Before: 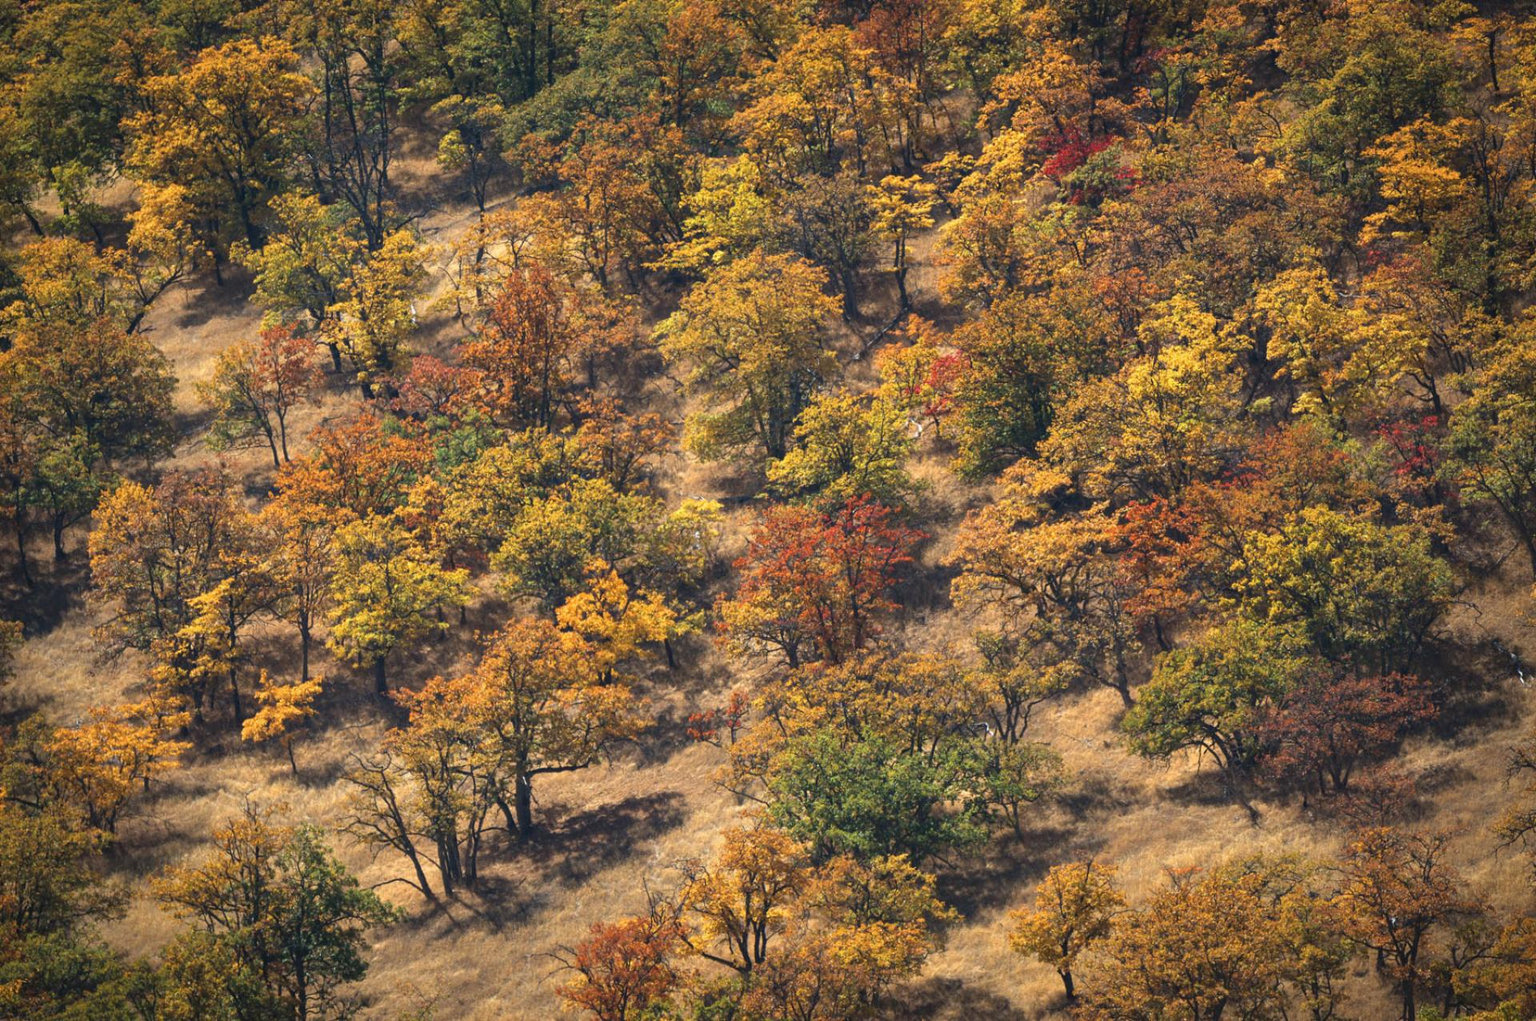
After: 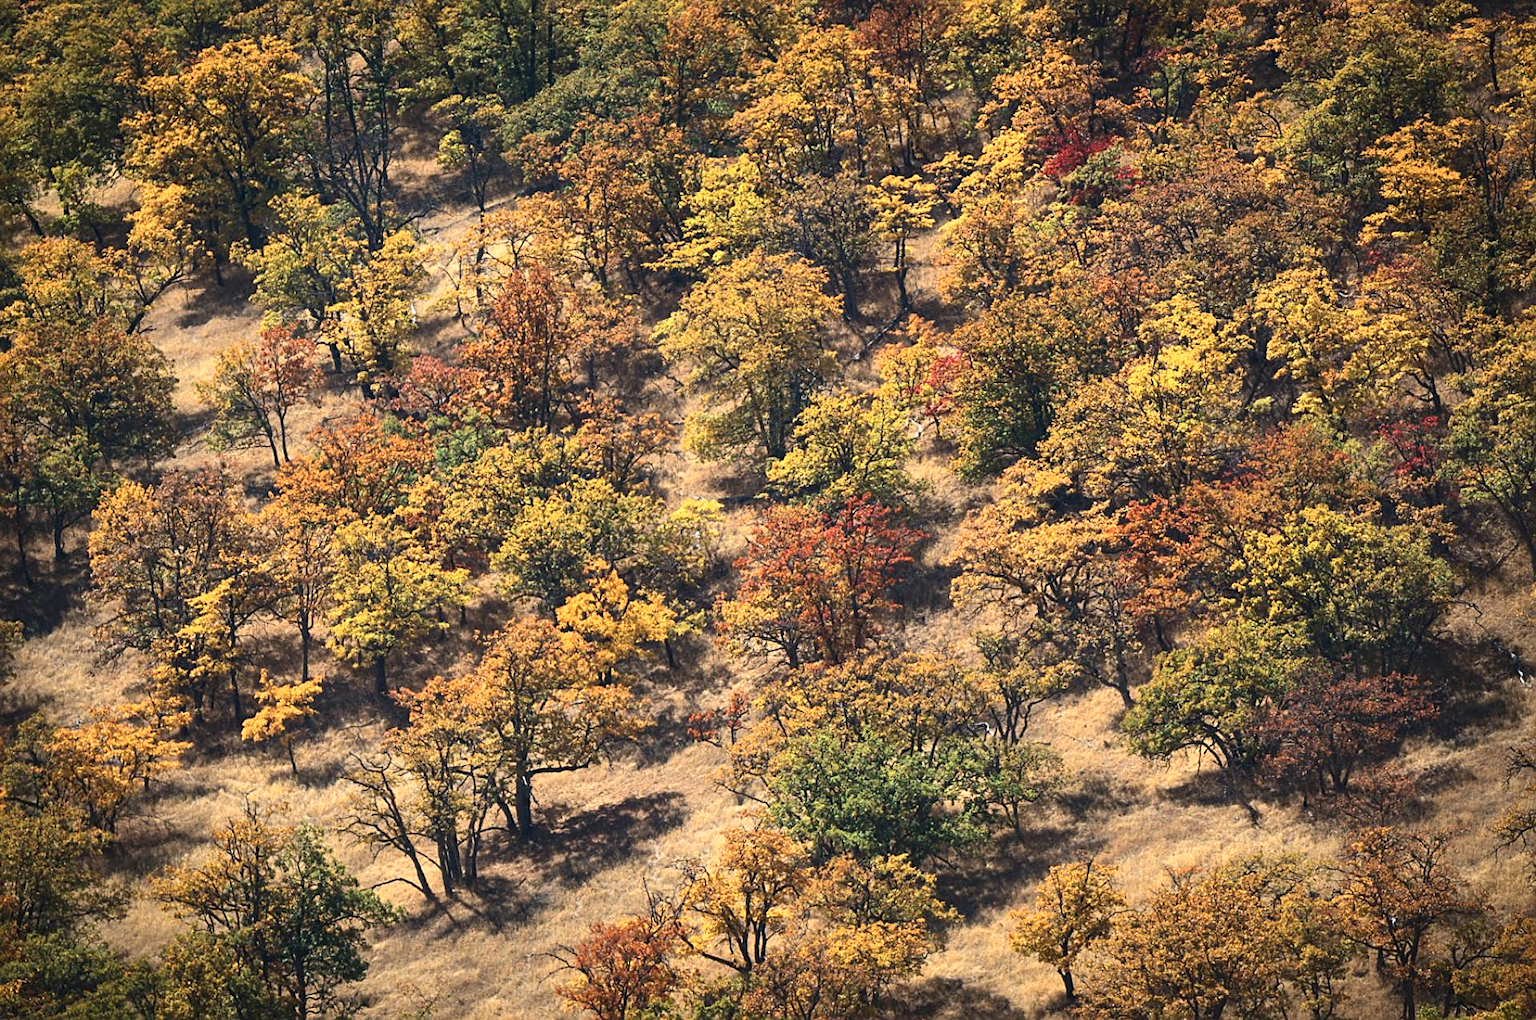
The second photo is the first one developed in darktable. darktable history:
contrast brightness saturation: contrast 0.24, brightness 0.09
sharpen: on, module defaults
exposure: exposure 0 EV, compensate highlight preservation false
